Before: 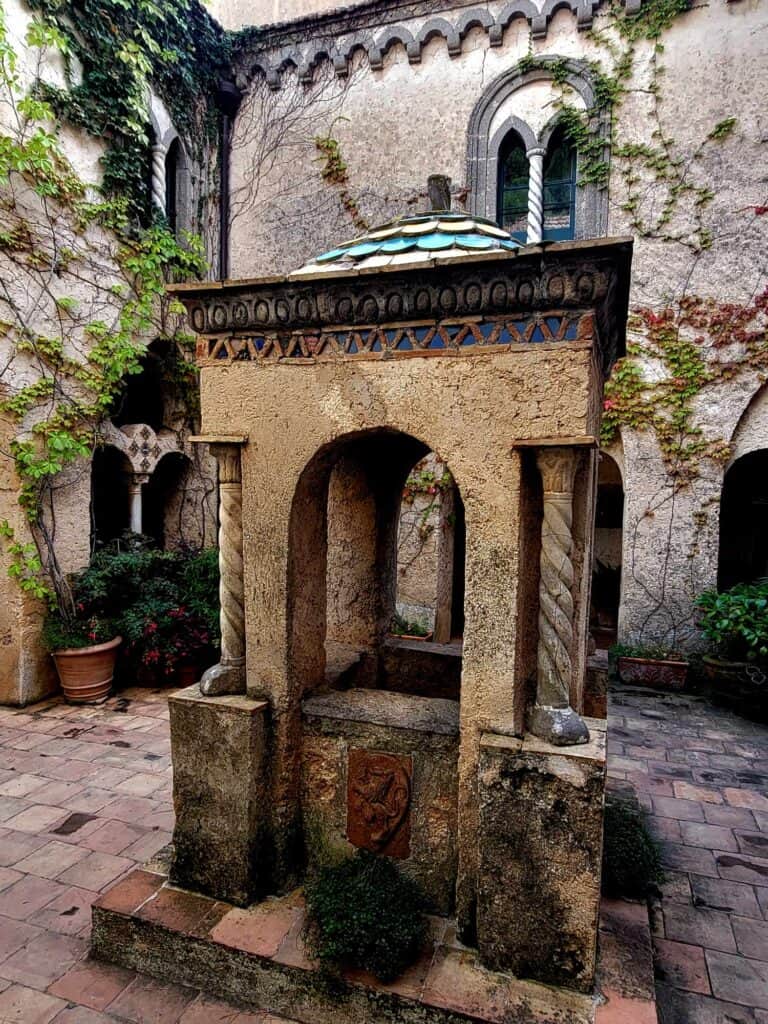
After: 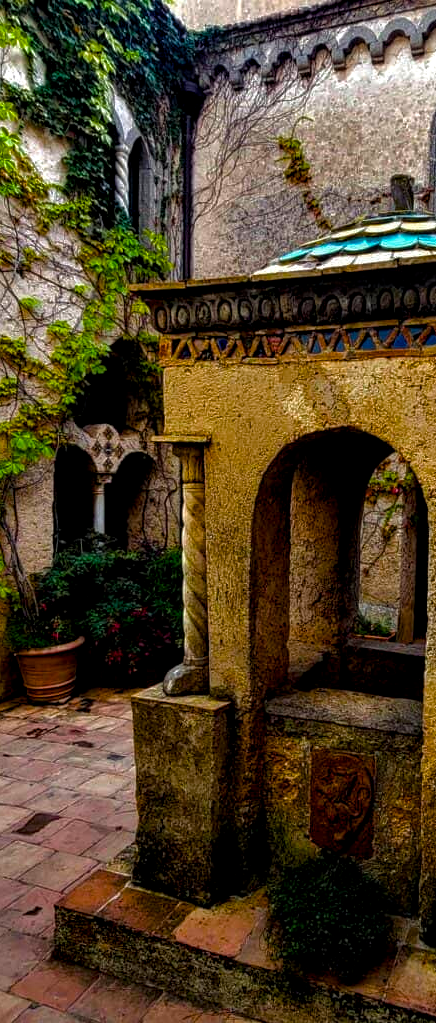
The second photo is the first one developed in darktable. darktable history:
color balance rgb: shadows lift › chroma 0.811%, shadows lift › hue 111.79°, shadows fall-off 298.568%, white fulcrum 1.98 EV, highlights fall-off 299.566%, perceptual saturation grading › global saturation 46.11%, perceptual saturation grading › highlights -49.144%, perceptual saturation grading › shadows 29.732%, perceptual brilliance grading › global brilliance 19.464%, perceptual brilliance grading › shadows -40.492%, mask middle-gray fulcrum 99.191%, global vibrance 30.573%, contrast gray fulcrum 38.365%, contrast 10.579%
crop: left 4.941%, right 38.286%
local contrast: detail 130%
